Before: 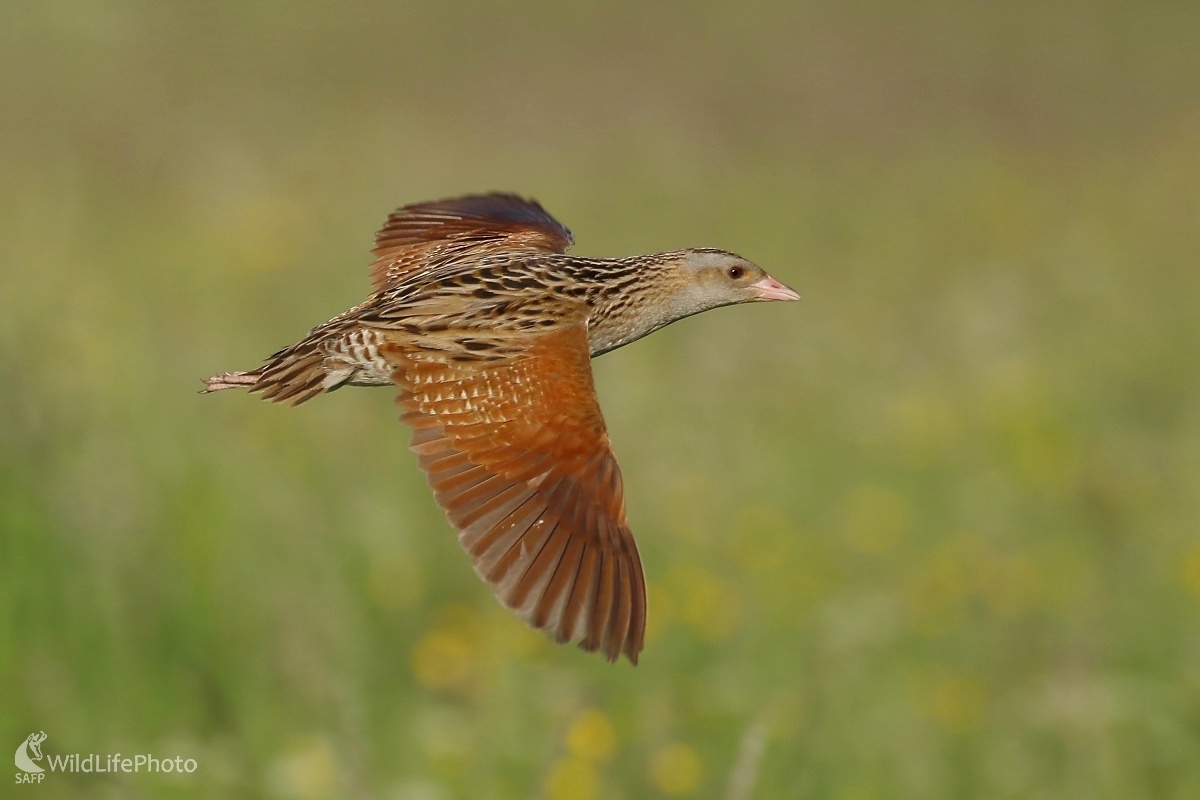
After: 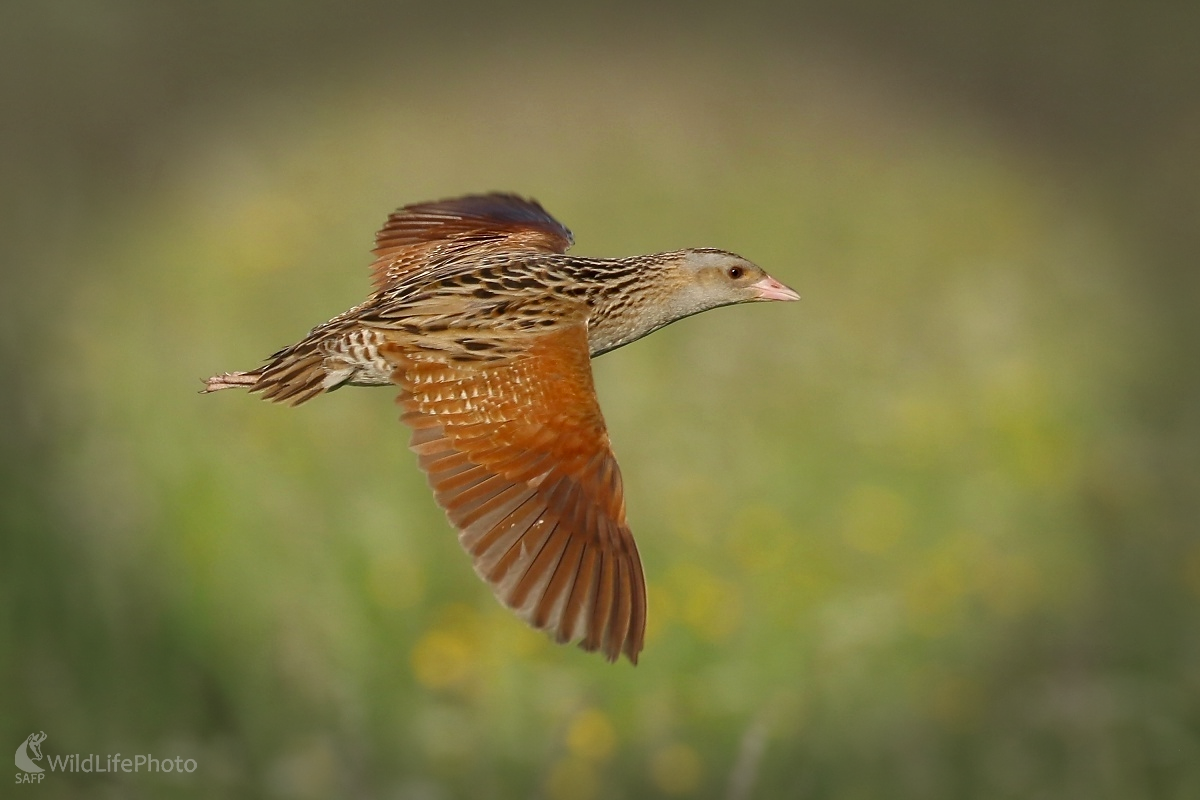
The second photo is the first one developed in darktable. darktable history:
vignetting: fall-off start 66.7%, fall-off radius 39.74%, brightness -0.576, saturation -0.258, automatic ratio true, width/height ratio 0.671, dithering 16-bit output
exposure: black level correction 0.002, exposure 0.15 EV, compensate highlight preservation false
